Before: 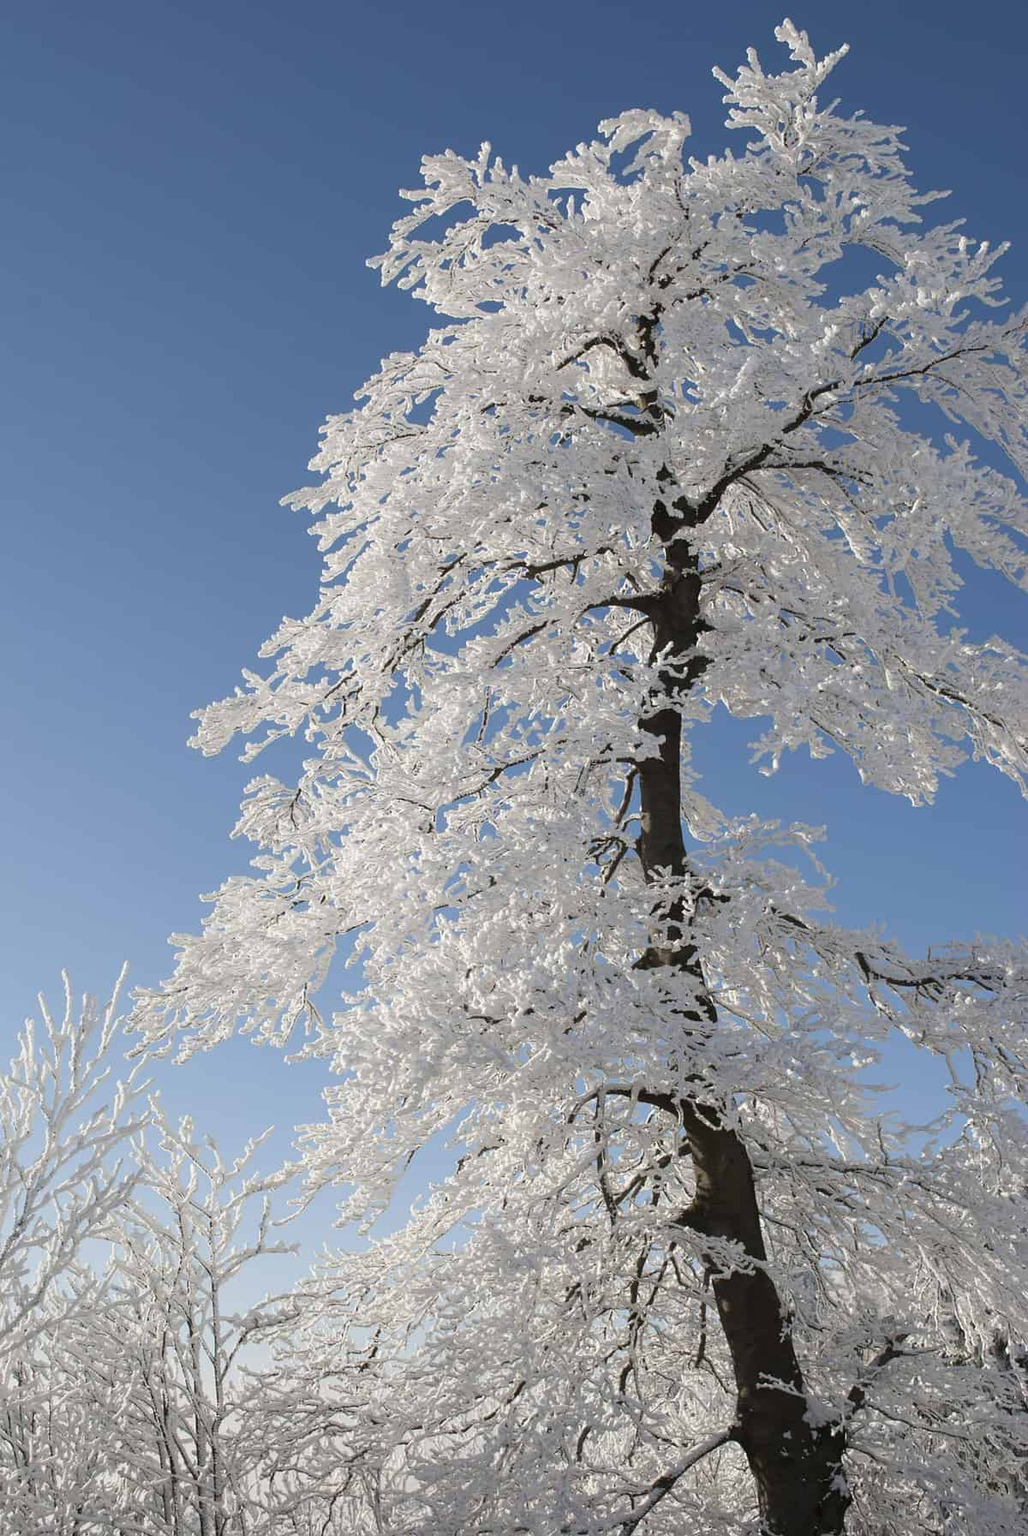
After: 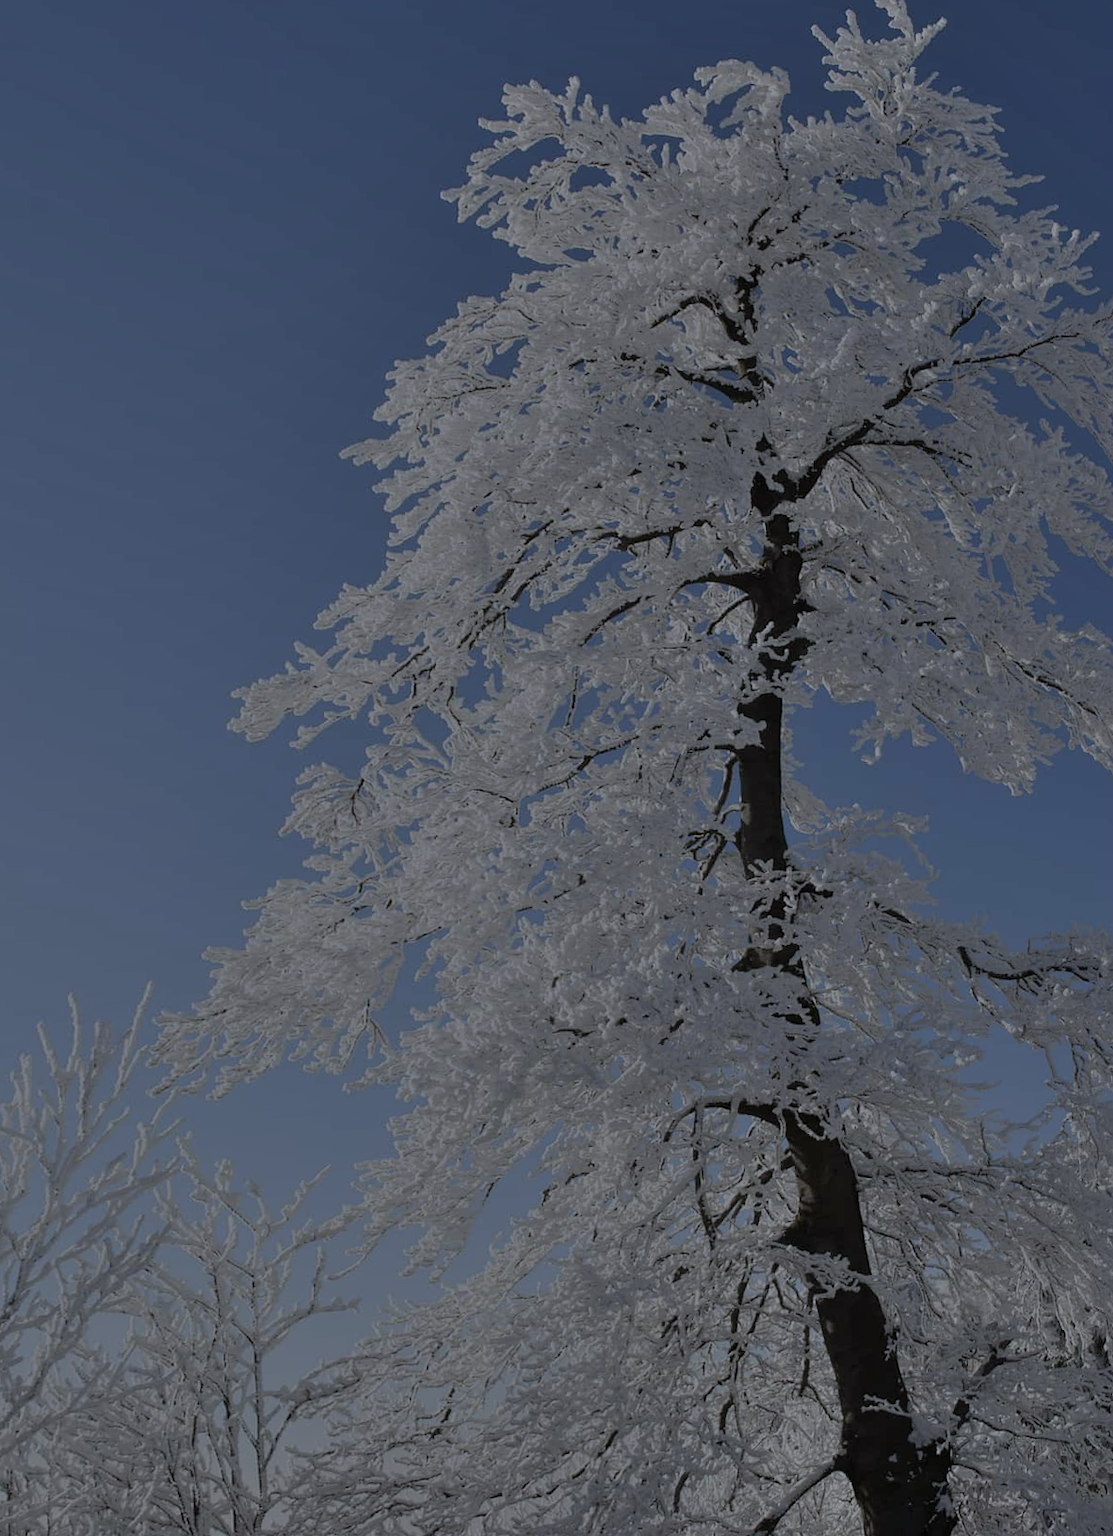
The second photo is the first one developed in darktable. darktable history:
shadows and highlights: soften with gaussian
color balance rgb: perceptual brilliance grading › global brilliance -48.39%
white balance: red 0.954, blue 1.079
rotate and perspective: rotation -0.013°, lens shift (vertical) -0.027, lens shift (horizontal) 0.178, crop left 0.016, crop right 0.989, crop top 0.082, crop bottom 0.918
